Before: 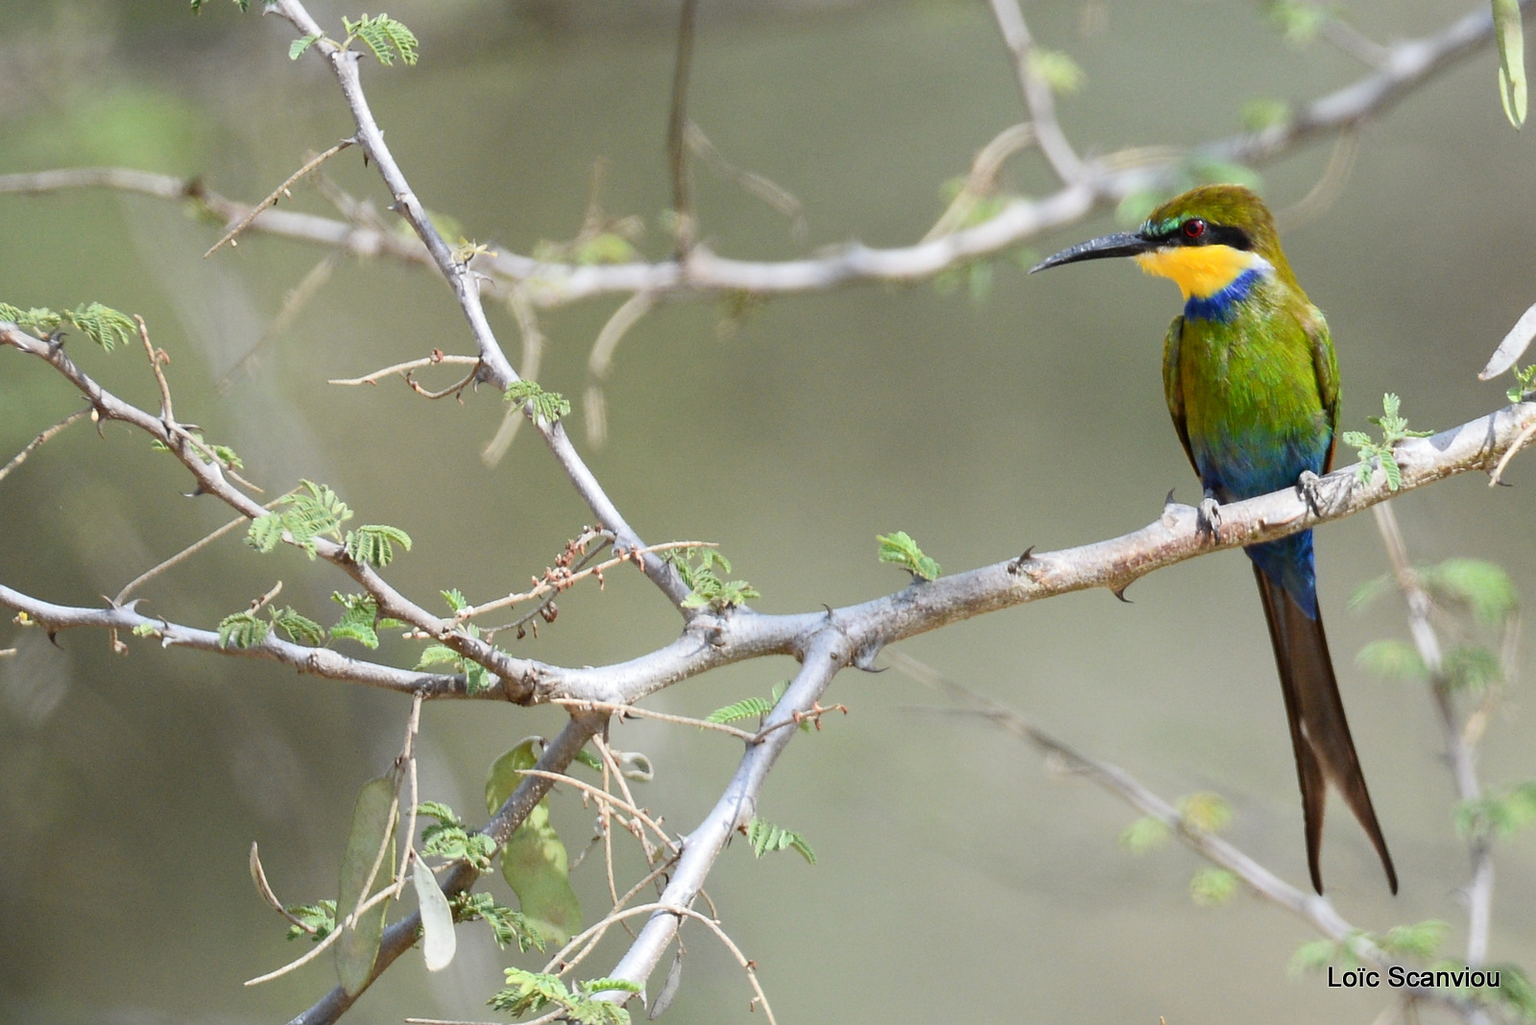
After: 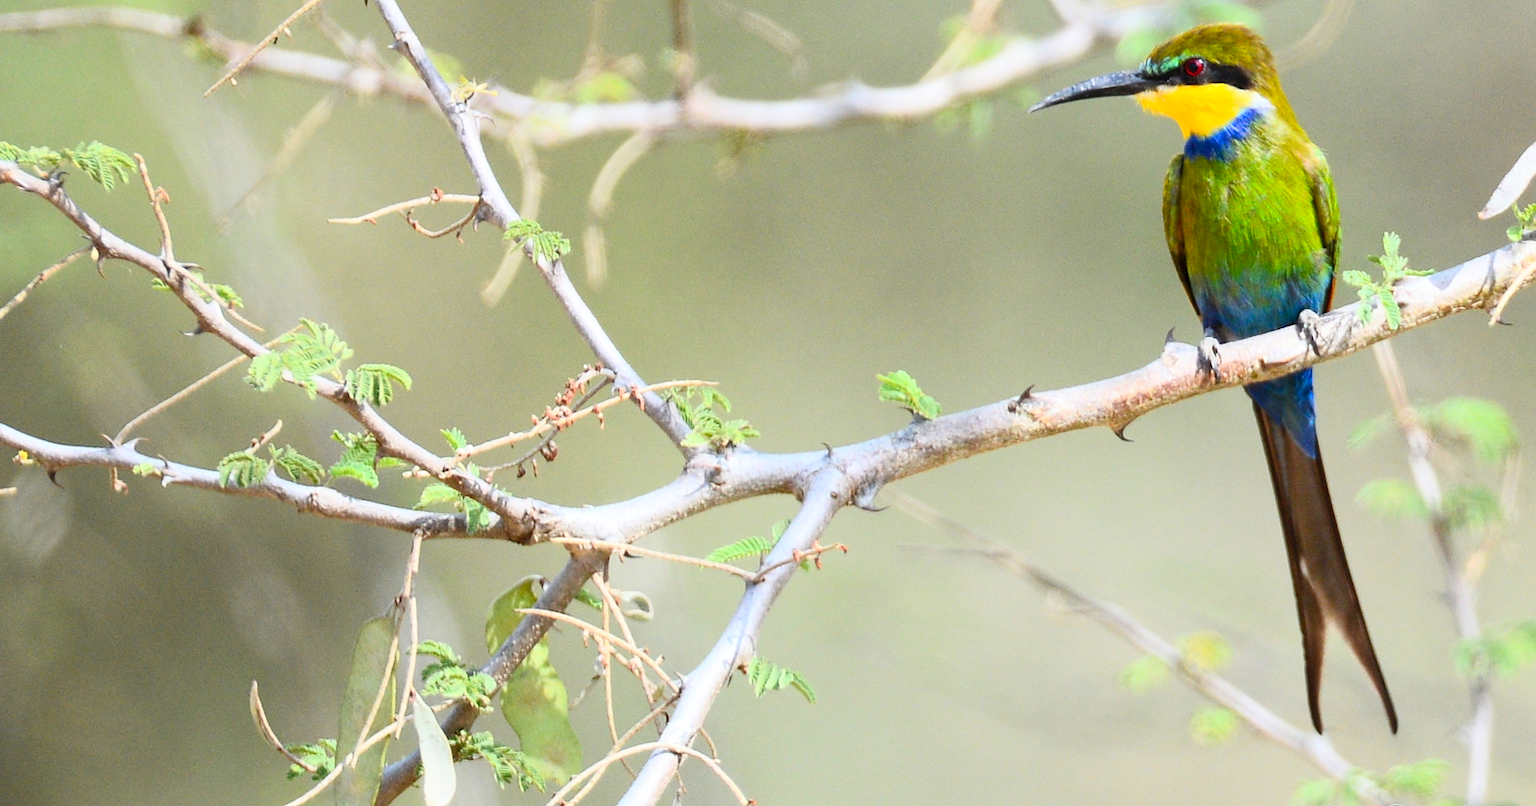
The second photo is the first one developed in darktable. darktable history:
exposure: black level correction 0.001, compensate highlight preservation false
crop and rotate: top 15.774%, bottom 5.506%
contrast brightness saturation: contrast 0.24, brightness 0.26, saturation 0.39
